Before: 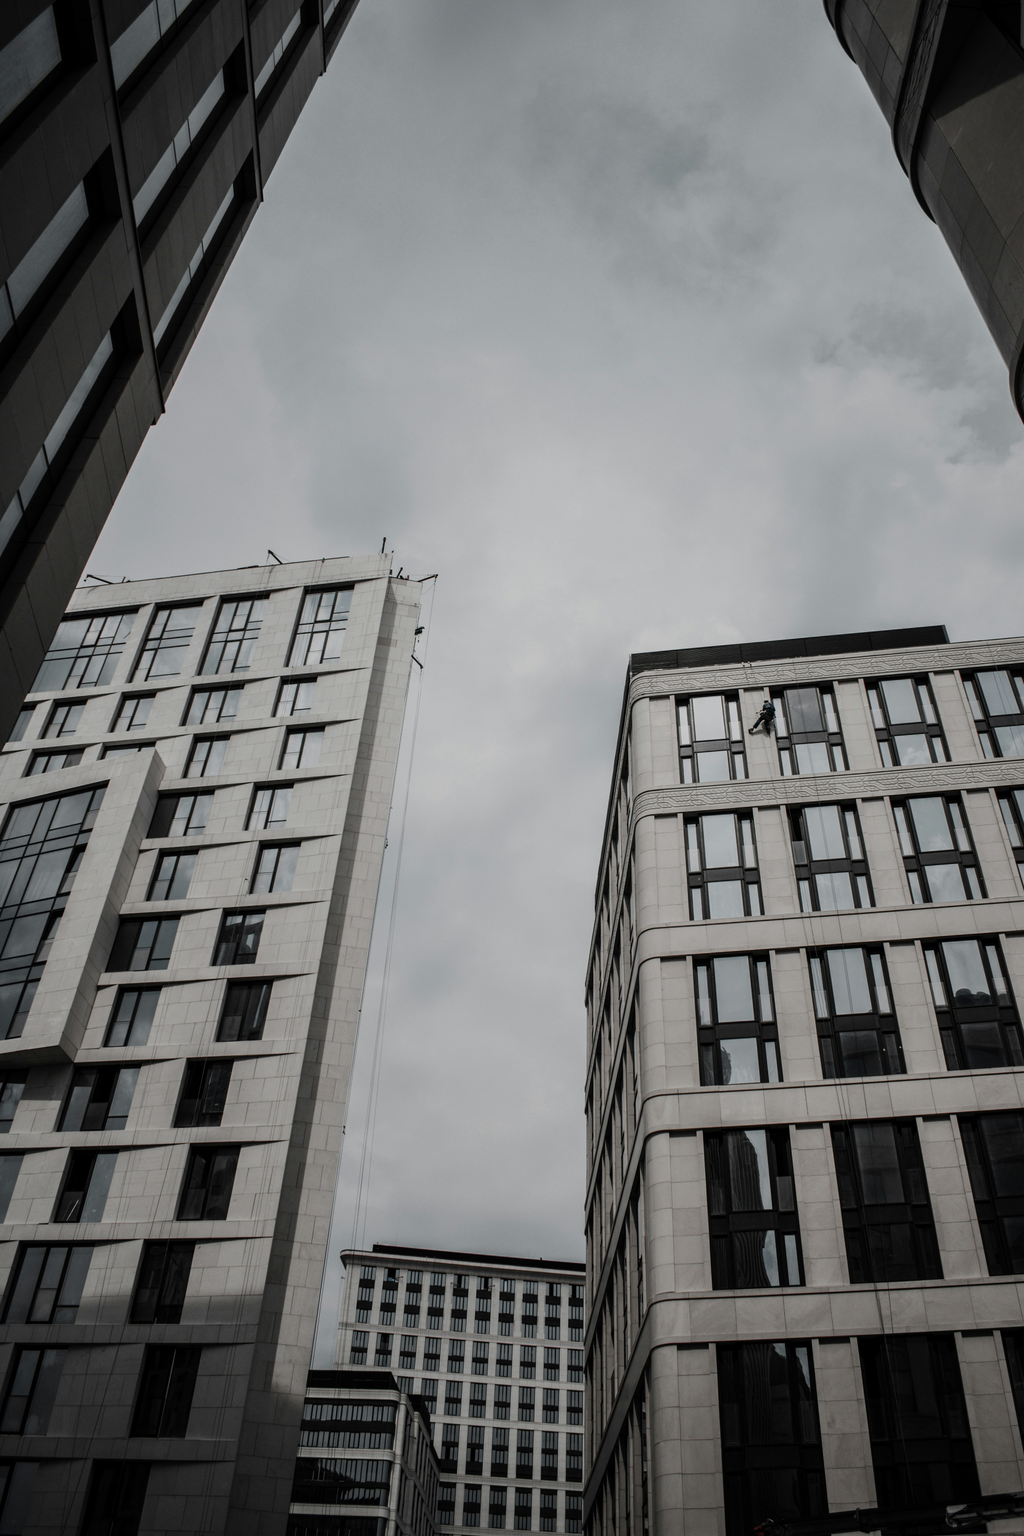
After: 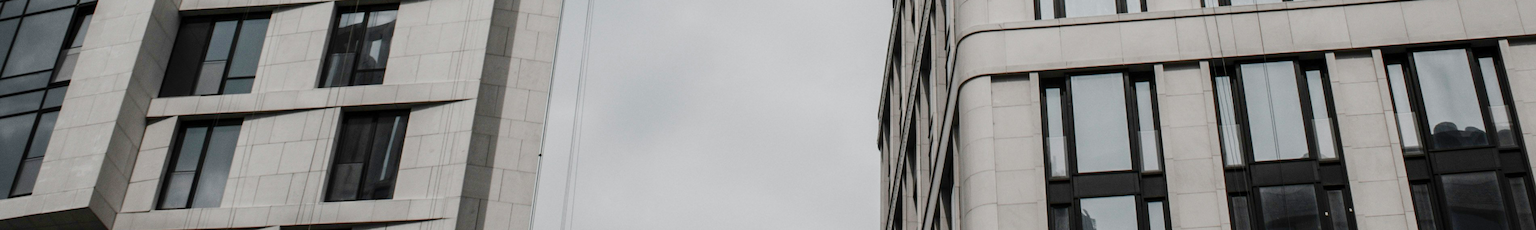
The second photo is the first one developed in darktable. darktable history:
levels: levels [0, 0.435, 0.917]
white balance: emerald 1
color balance rgb: perceptual saturation grading › global saturation 20%, perceptual saturation grading › highlights -50%, perceptual saturation grading › shadows 30%
crop and rotate: top 59.084%, bottom 30.916%
